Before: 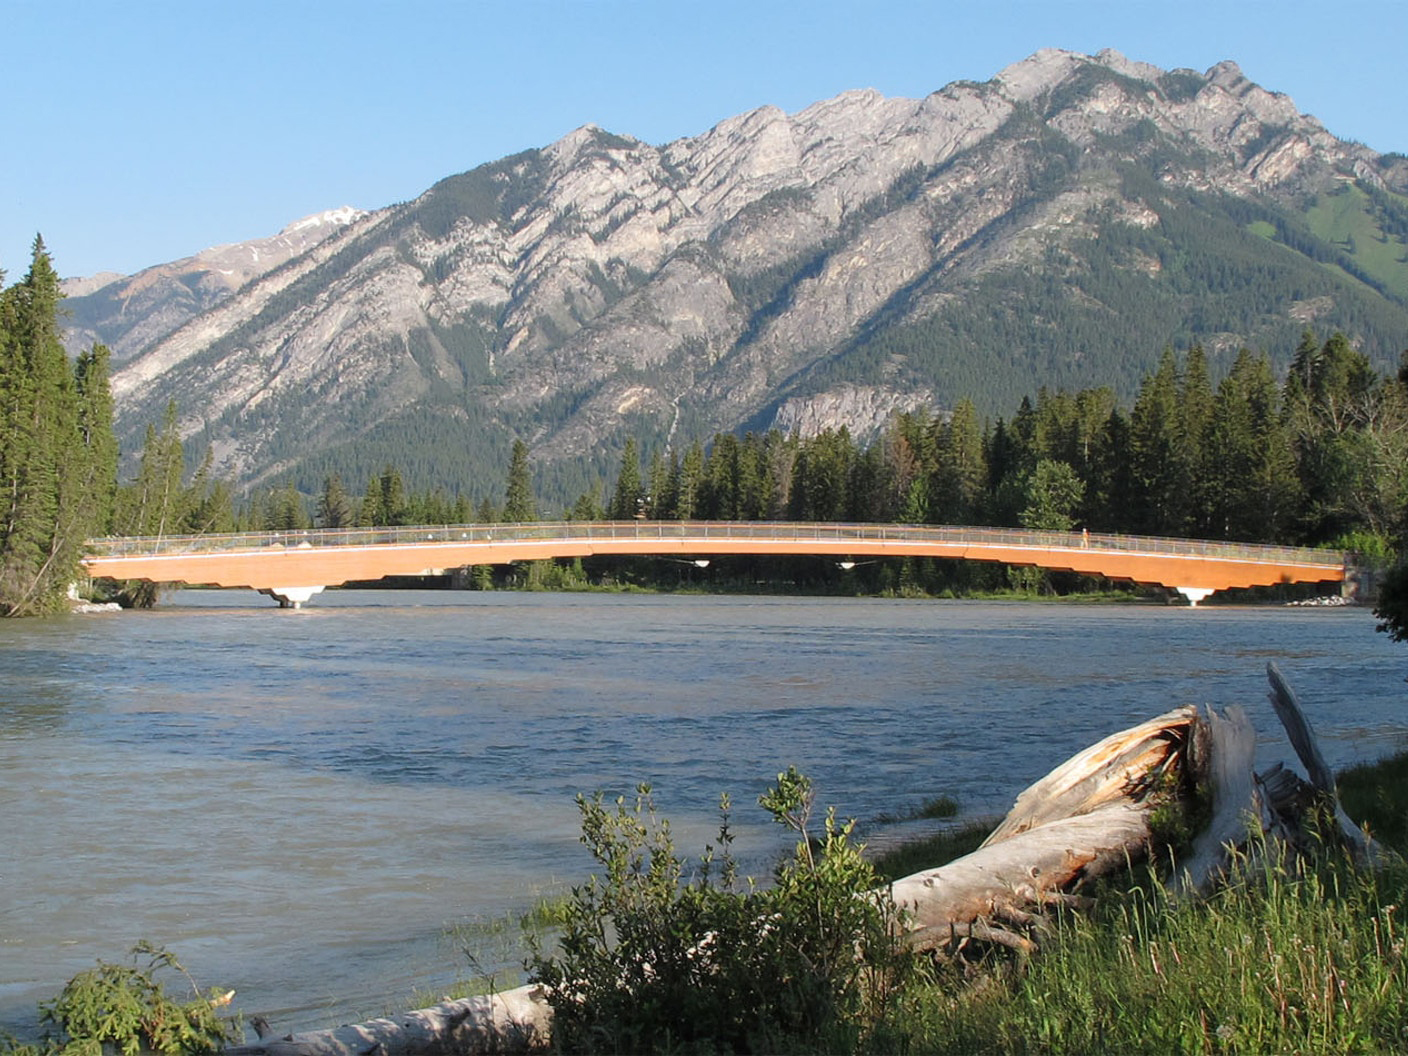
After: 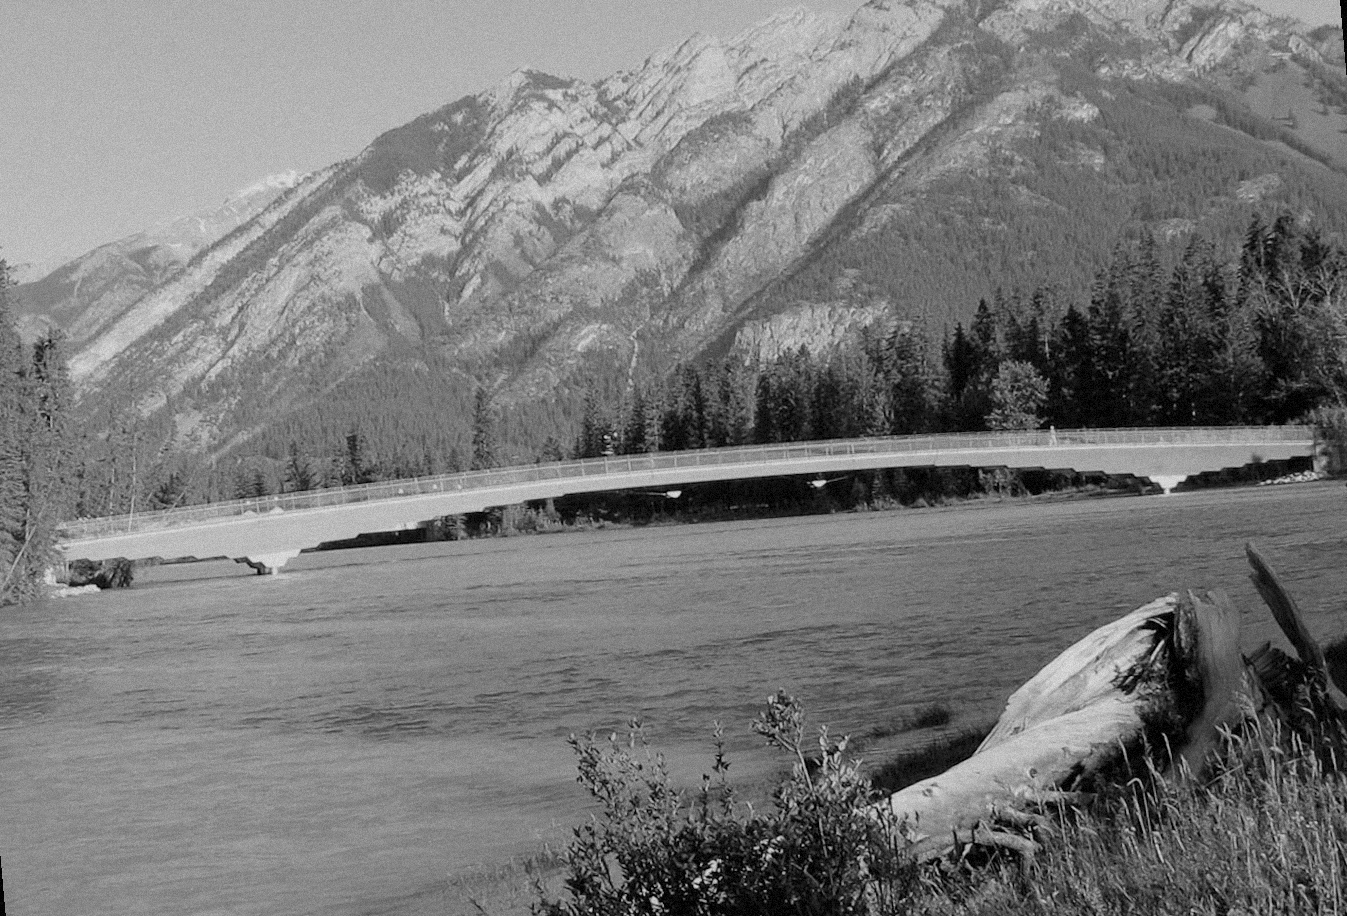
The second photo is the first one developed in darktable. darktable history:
filmic rgb: black relative exposure -7.65 EV, white relative exposure 4.56 EV, hardness 3.61, color science v6 (2022)
monochrome: on, module defaults
rotate and perspective: rotation -5°, crop left 0.05, crop right 0.952, crop top 0.11, crop bottom 0.89
grain: mid-tones bias 0%
